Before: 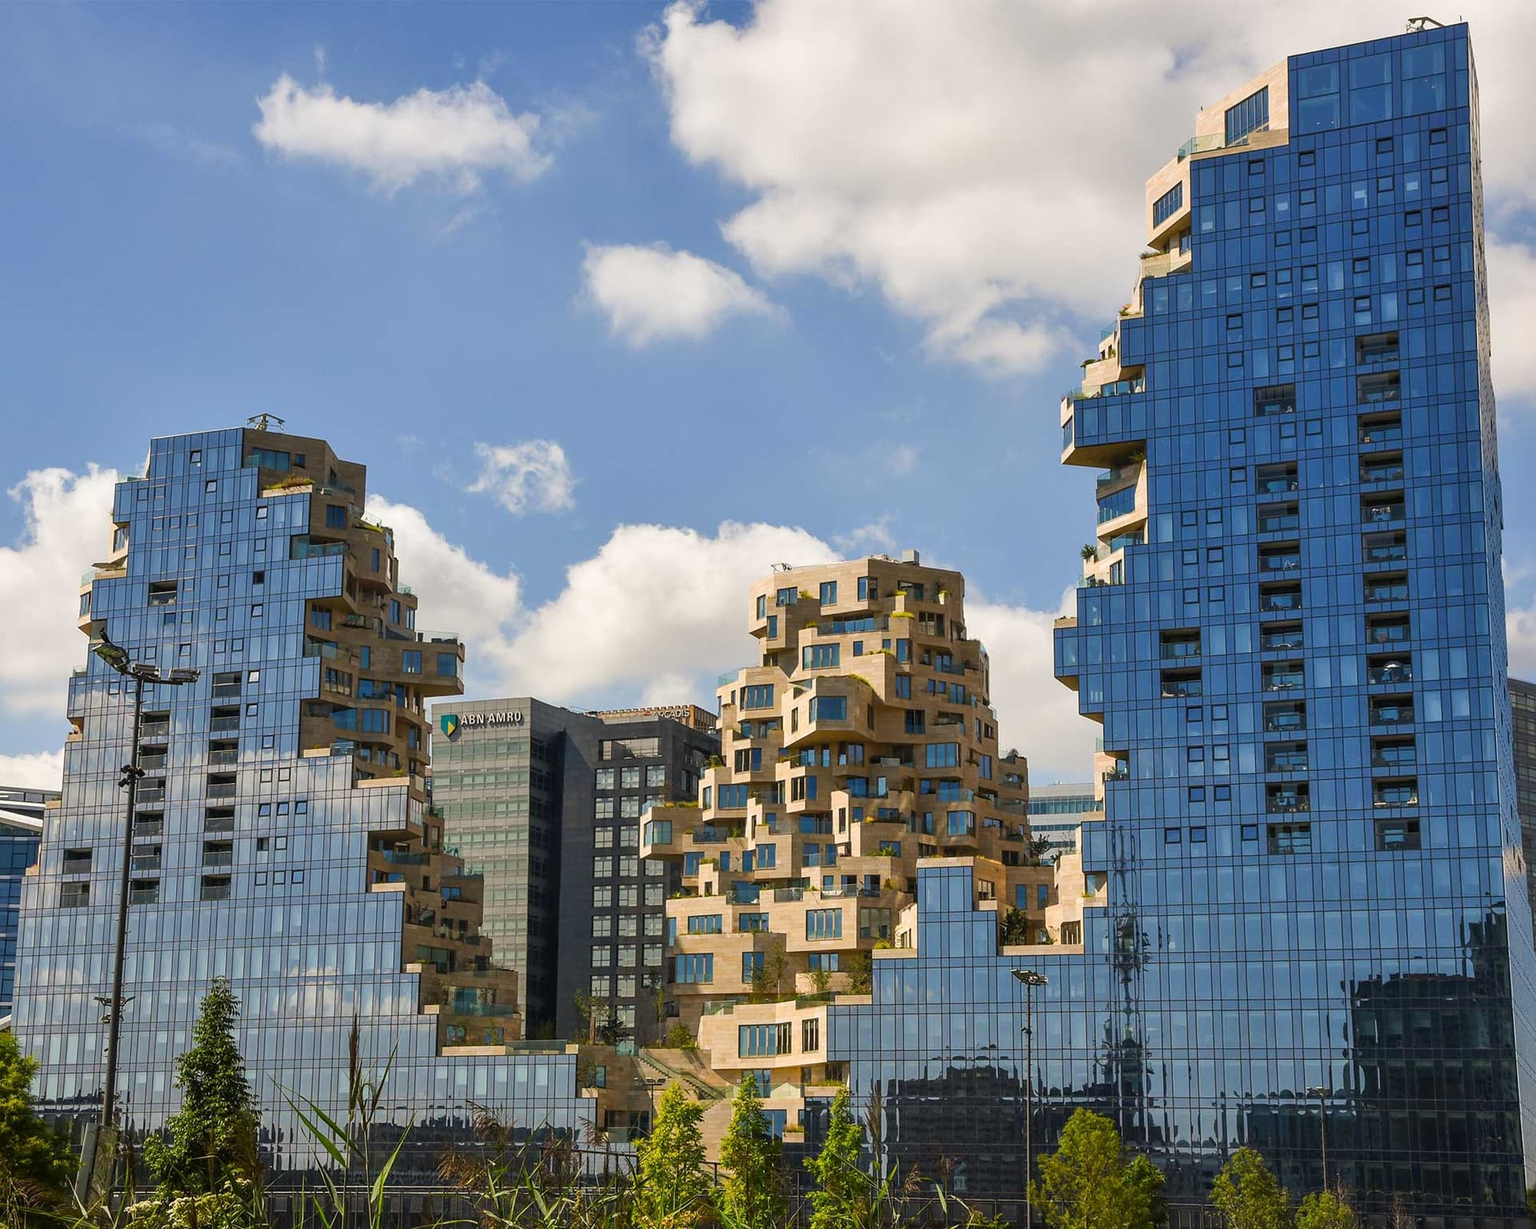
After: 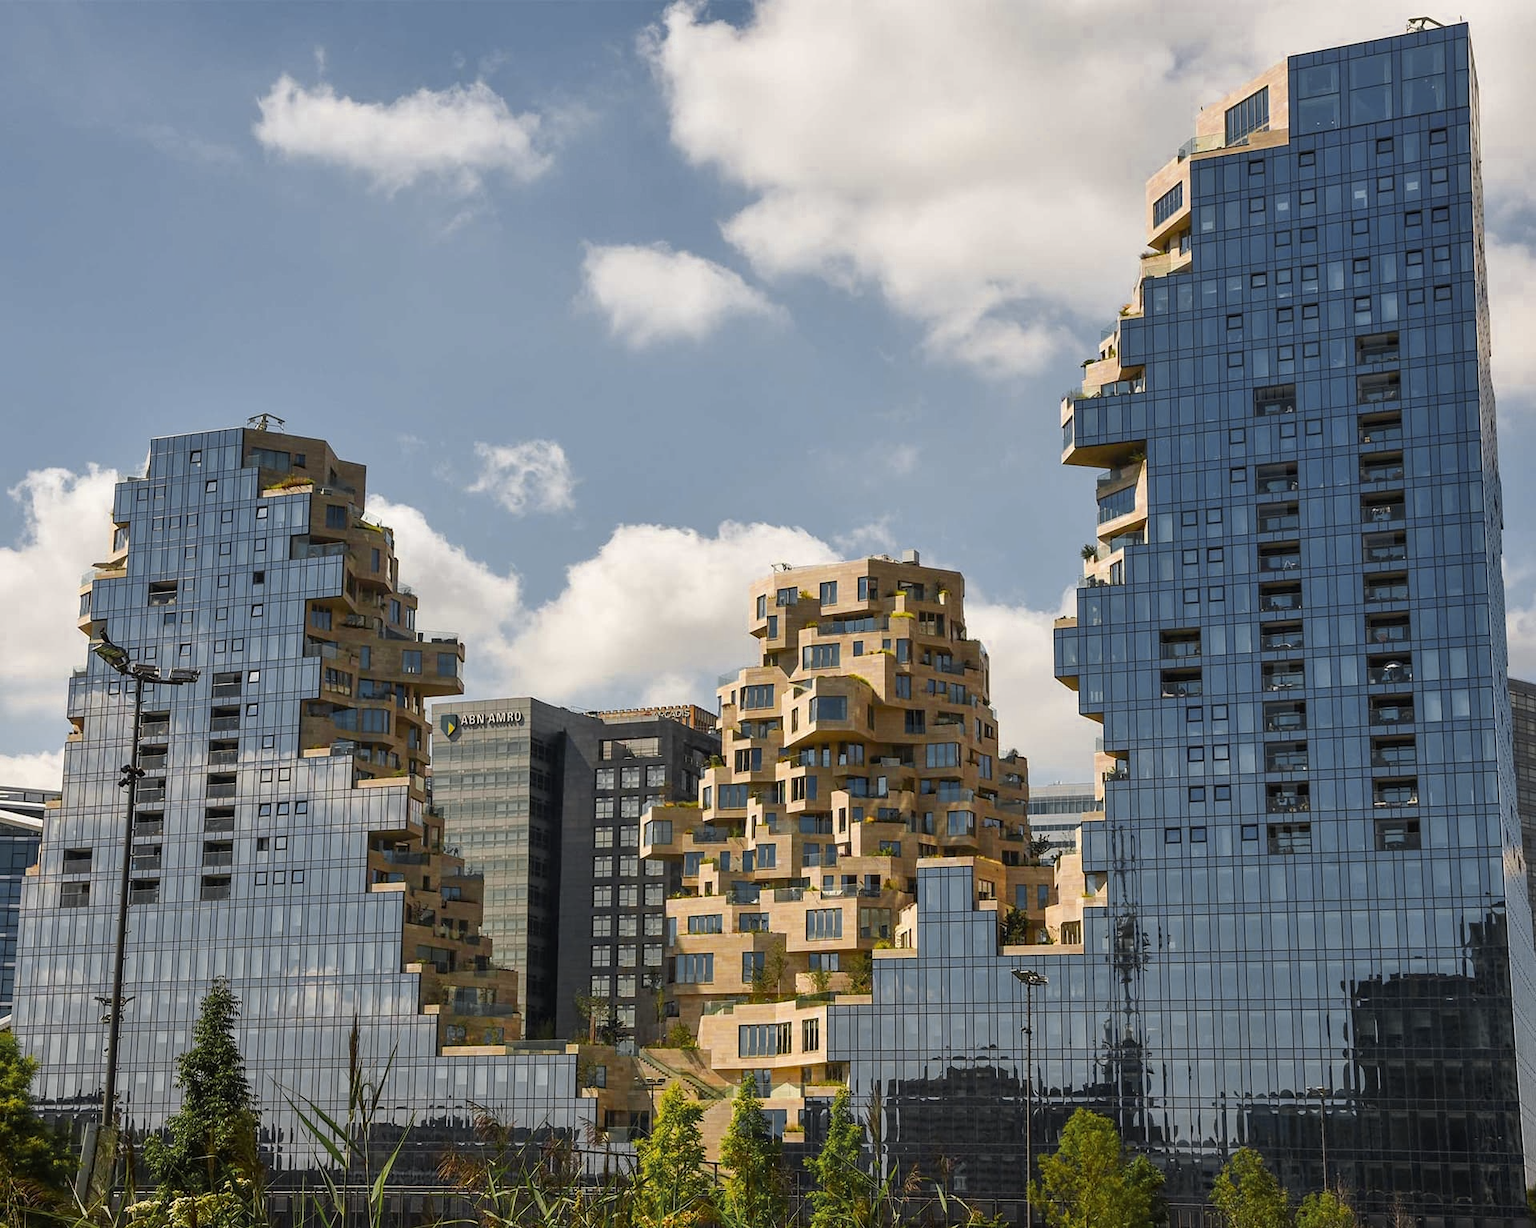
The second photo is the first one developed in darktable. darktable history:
color zones: curves: ch0 [(0.035, 0.242) (0.25, 0.5) (0.384, 0.214) (0.488, 0.255) (0.75, 0.5)]; ch1 [(0.063, 0.379) (0.25, 0.5) (0.354, 0.201) (0.489, 0.085) (0.729, 0.271)]; ch2 [(0.25, 0.5) (0.38, 0.517) (0.442, 0.51) (0.735, 0.456)]
